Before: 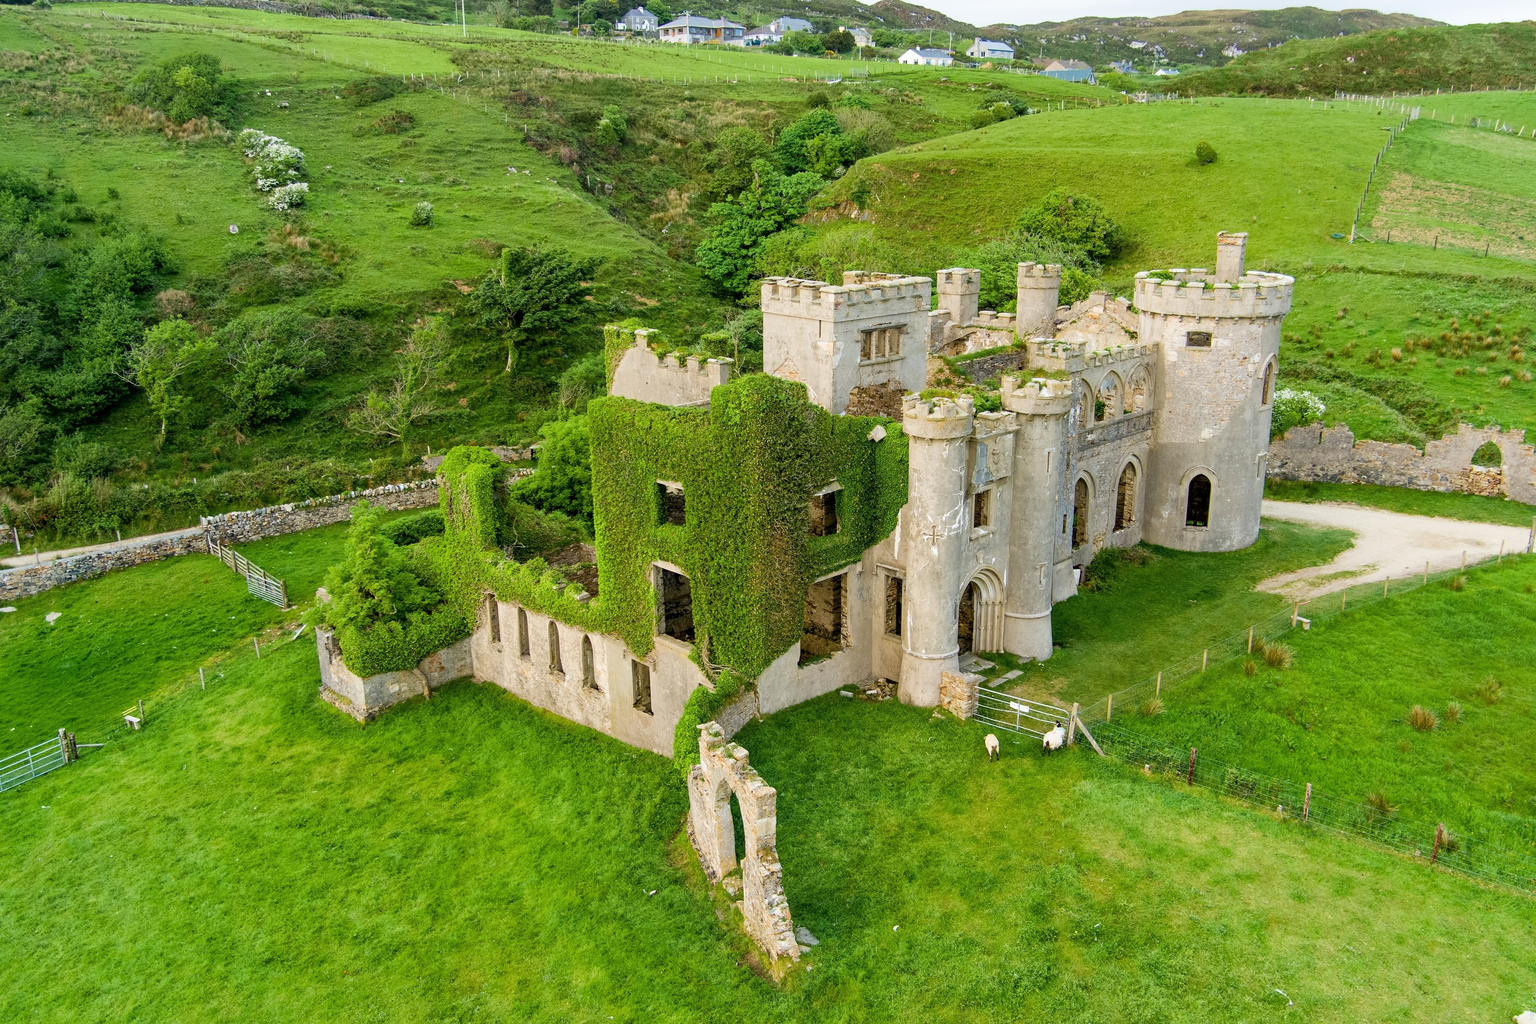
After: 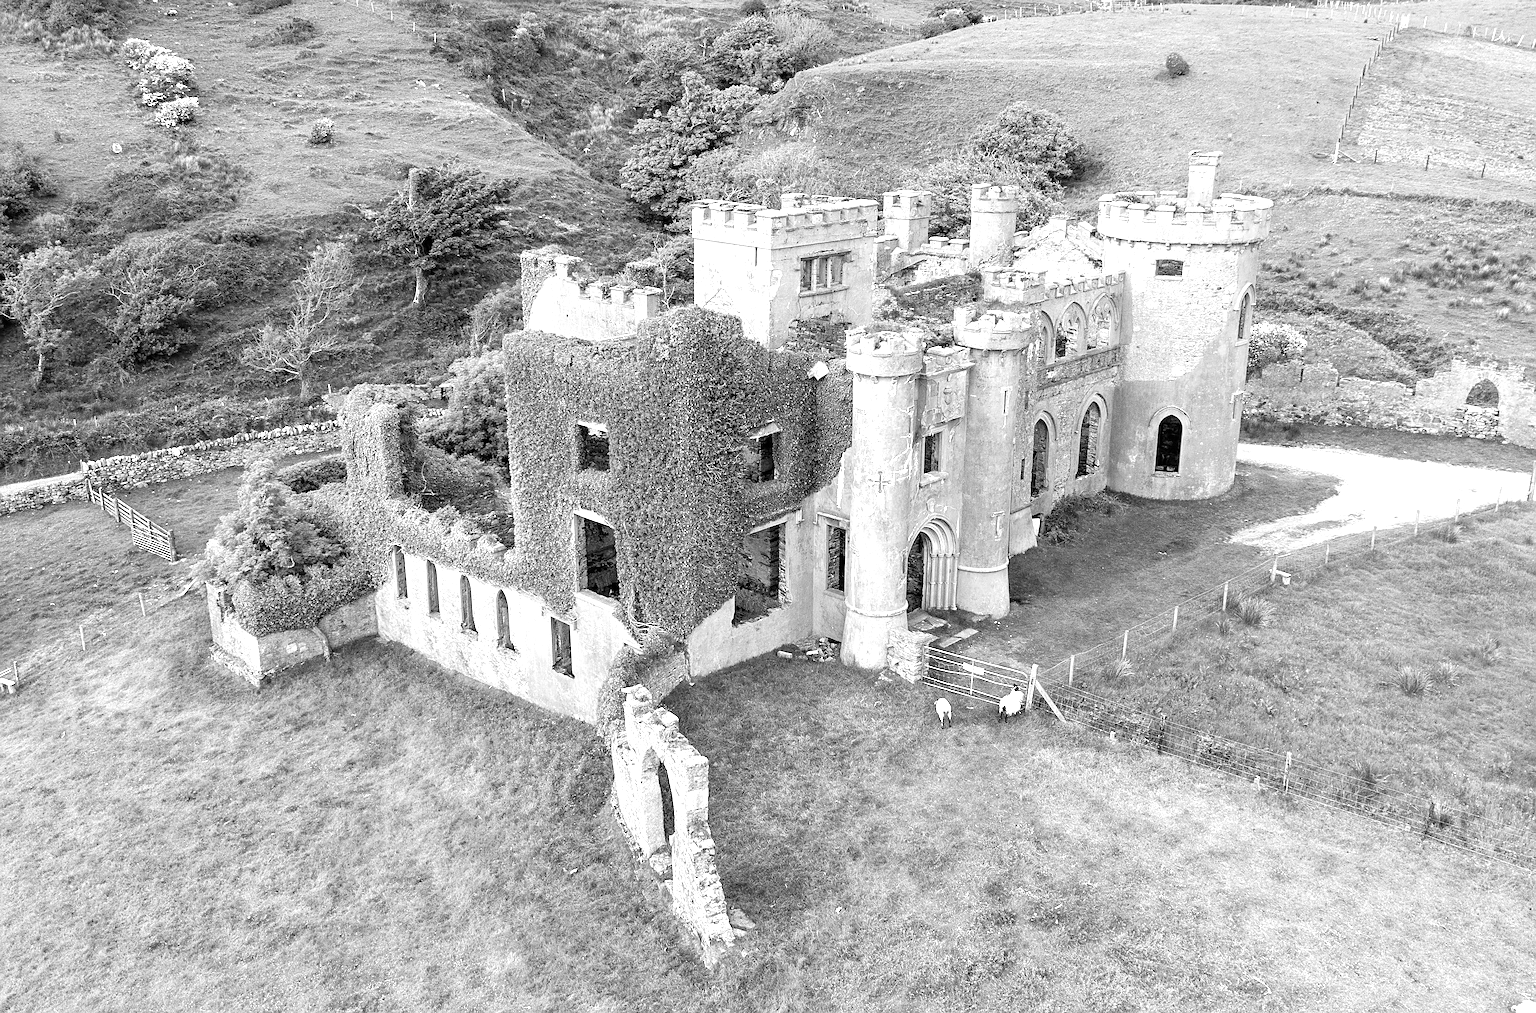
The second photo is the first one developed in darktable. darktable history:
monochrome: a -74.22, b 78.2
exposure: exposure 1 EV, compensate highlight preservation false
crop and rotate: left 8.262%, top 9.226%
sharpen: on, module defaults
